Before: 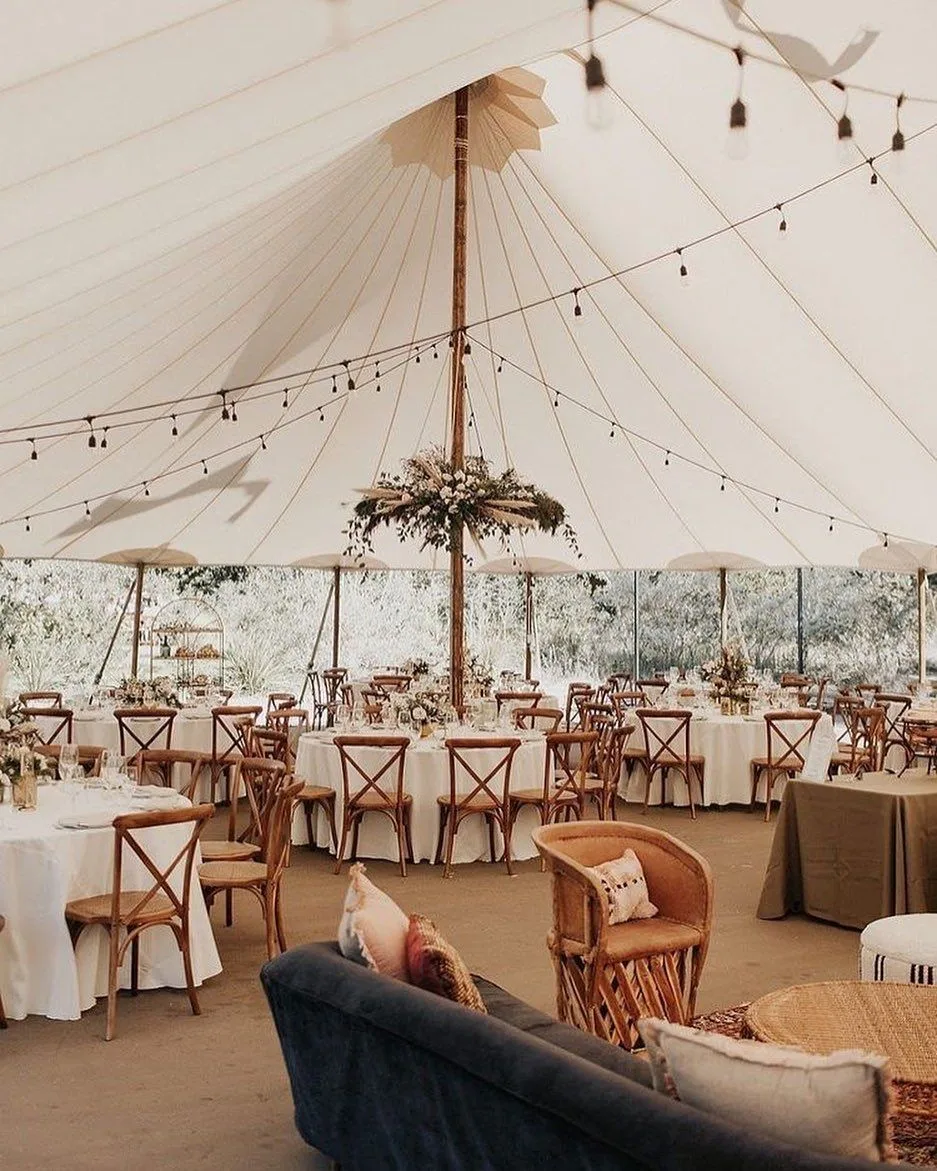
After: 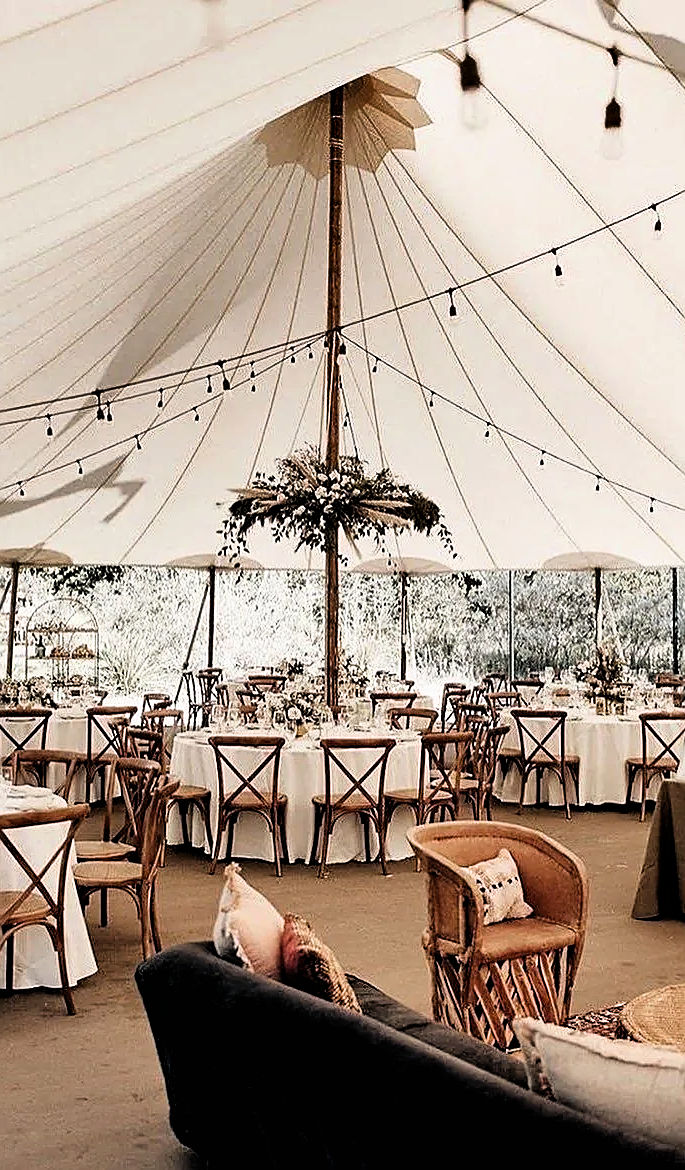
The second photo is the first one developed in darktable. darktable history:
sharpen: on, module defaults
crop: left 13.404%, right 13.414%
shadows and highlights: soften with gaussian
filmic rgb: black relative exposure -3.53 EV, white relative exposure 2.27 EV, hardness 3.41
